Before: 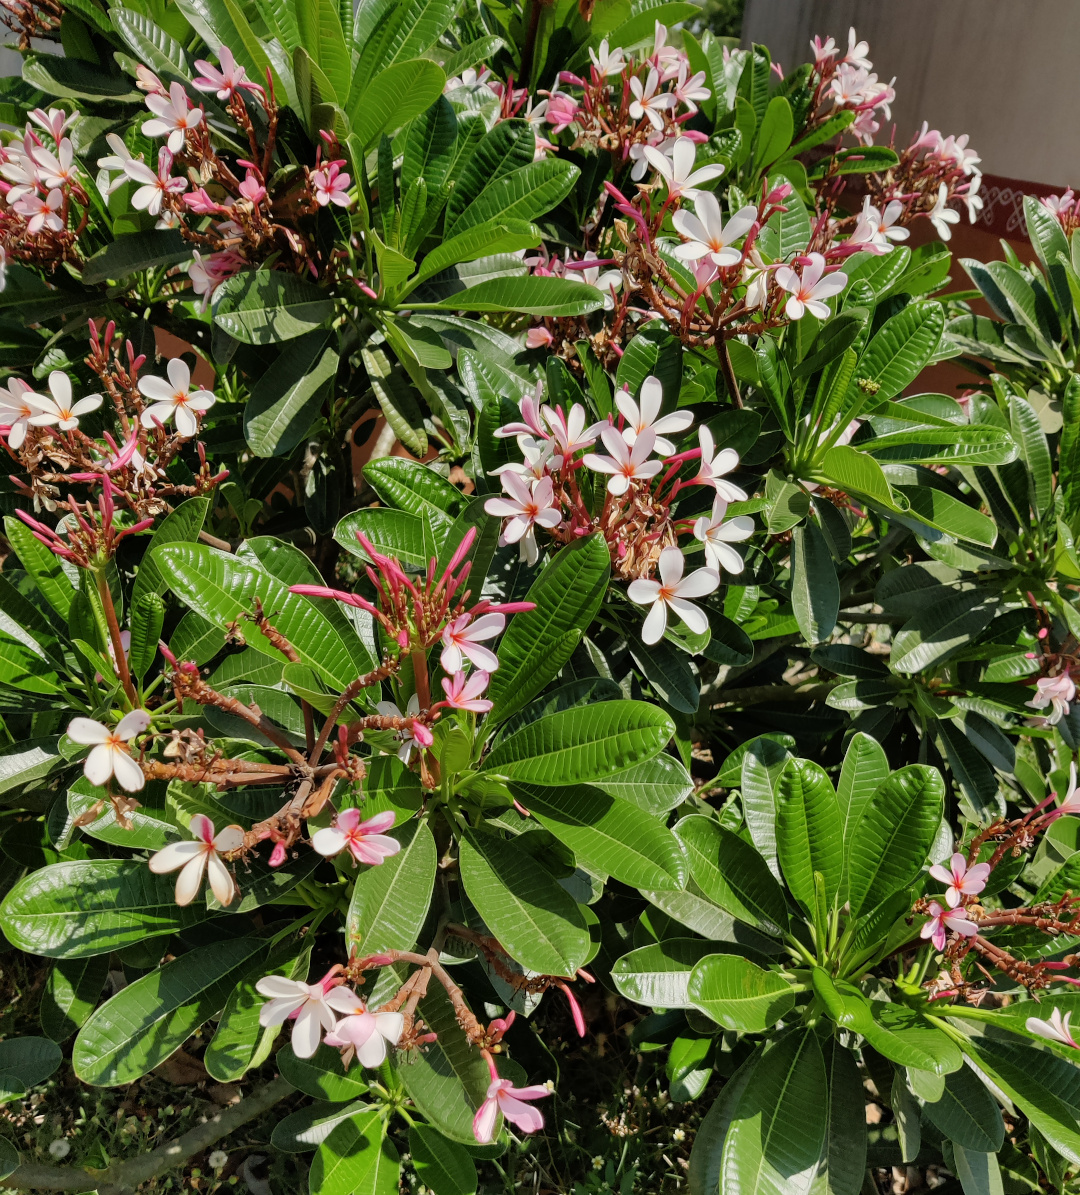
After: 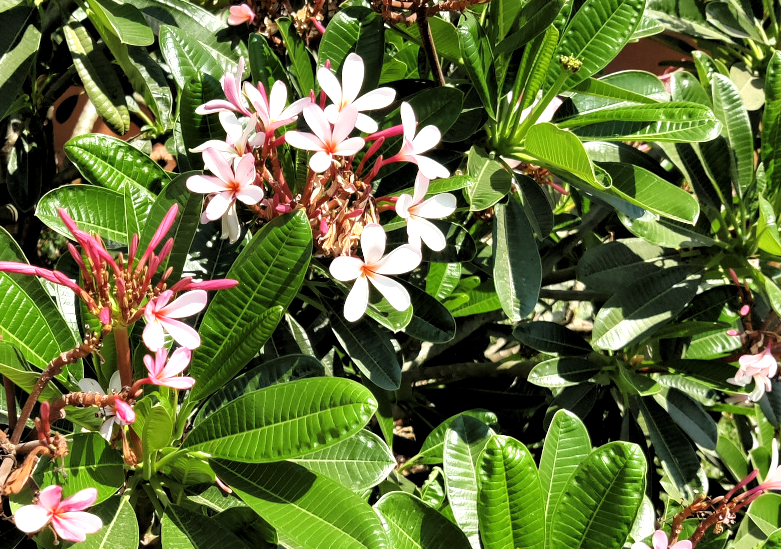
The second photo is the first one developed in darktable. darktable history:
crop and rotate: left 27.655%, top 27.111%, bottom 26.89%
levels: levels [0.052, 0.496, 0.908]
exposure: exposure 0.6 EV, compensate highlight preservation false
